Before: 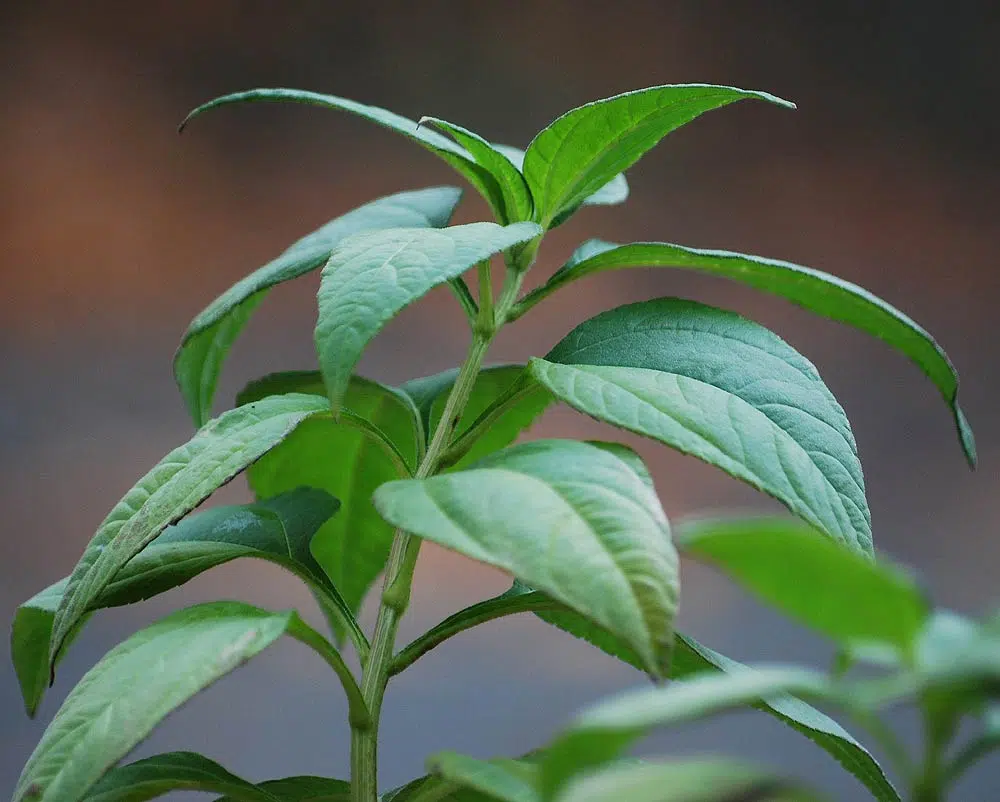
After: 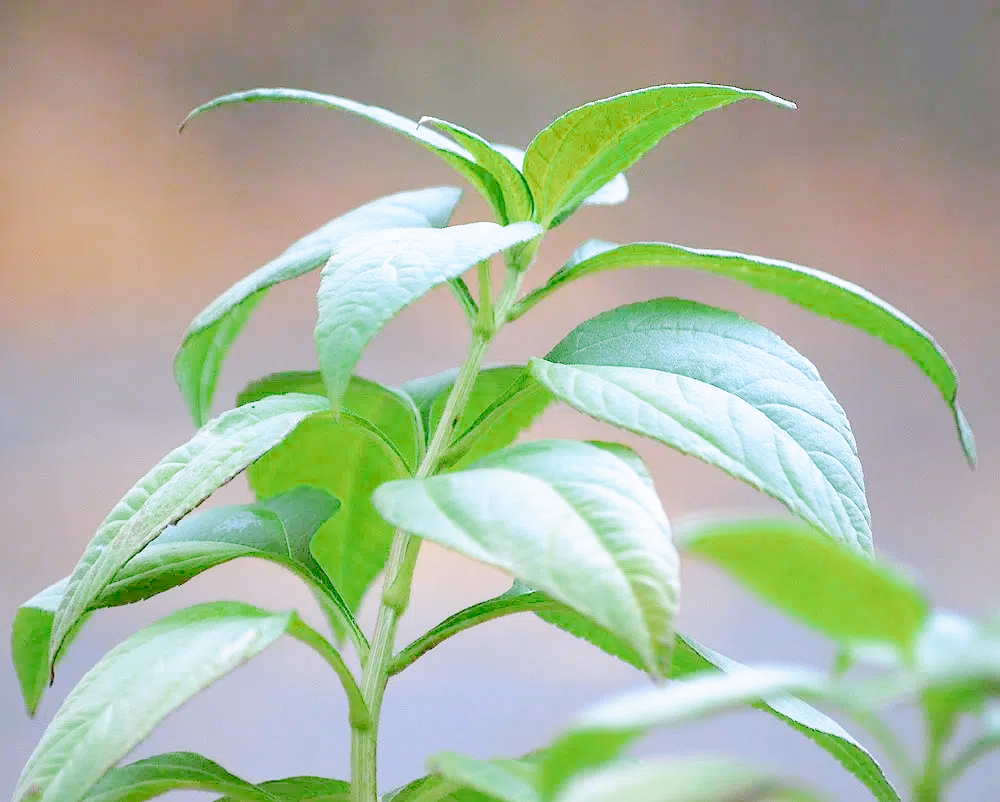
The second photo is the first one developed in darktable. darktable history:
tone curve: curves: ch0 [(0, 0) (0.003, 0) (0.011, 0.001) (0.025, 0.001) (0.044, 0.002) (0.069, 0.007) (0.1, 0.015) (0.136, 0.027) (0.177, 0.066) (0.224, 0.122) (0.277, 0.219) (0.335, 0.327) (0.399, 0.432) (0.468, 0.527) (0.543, 0.615) (0.623, 0.695) (0.709, 0.777) (0.801, 0.874) (0.898, 0.973) (1, 1)], preserve colors none
color look up table: target L [84.24, 90.44, 84.74, 78.25, 75.39, 50.94, 71.4, 68.27, 65.1, 58.73, 42.34, 51.28, 48.47, 15.24, 200.07, 99.61, 76.35, 73.06, 74.27, 63.6, 54.62, 50.95, 46.49, 38.43, 36.33, 30.39, 9.959, 83.8, 73.99, 78.31, 59.46, 69.75, 56.87, 60.03, 53.26, 46.51, 50.27, 48.84, 39.71, 35.46, 31.79, 28.93, 10.02, 81.09, 74.57, 67.38, 55.22, 33.2, 0.941], target a [-10.33, -14, -15.24, -51.98, -4.414, -42.47, -55.92, -3.063, -61.79, -20.15, -31.19, -40.08, -30.16, -15.52, 0, 2.139, 9.464, 25.64, 13.92, 24.06, 68.18, 61.74, 52.55, 7.231, 21.27, 30.89, 16.34, 3.447, 35.71, 3.925, 71.76, 28.46, 73.71, -12.32, 62.06, 9.987, 36.29, 71.82, 23.77, 16.92, 33.22, 37.23, 17.76, -40.6, -35.17, -40.13, -7.854, -11.49, -3.146], target b [36.91, 50.08, -12.04, -2.243, 68.81, 37.57, 21.33, 59.87, 50.29, 32.12, 29.22, 24.61, 36.05, 25.52, 0, -1.969, 70.69, 14.49, 45.96, 11.75, 1.371, 46.6, 34.56, 4.382, 27.24, 27.04, 17.94, -26.23, -27.2, -23.71, -44.36, -31.63, -35.94, -47.86, -9.667, -26.66, -39.29, -60.1, -78.21, -60.25, -21.1, -68.97, -25.05, -22.61, -30.56, -18.39, -32.58, -5.284, -7.404], num patches 49
